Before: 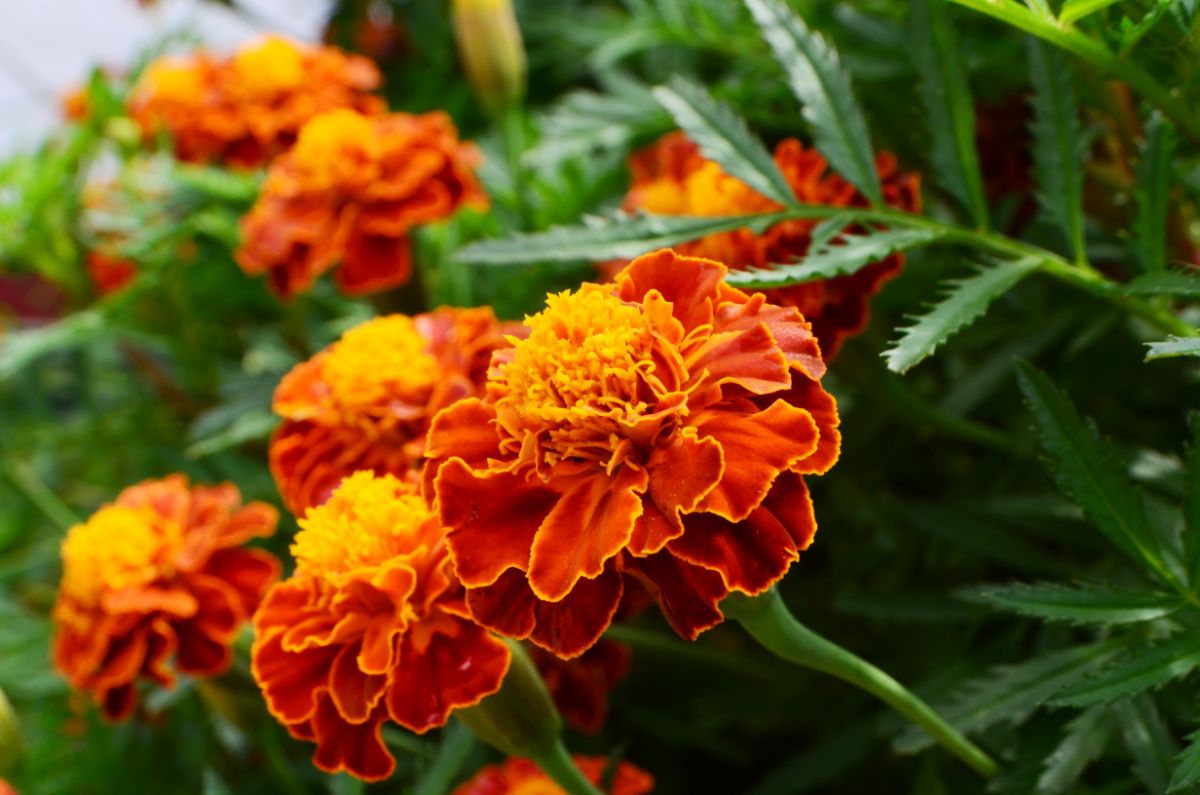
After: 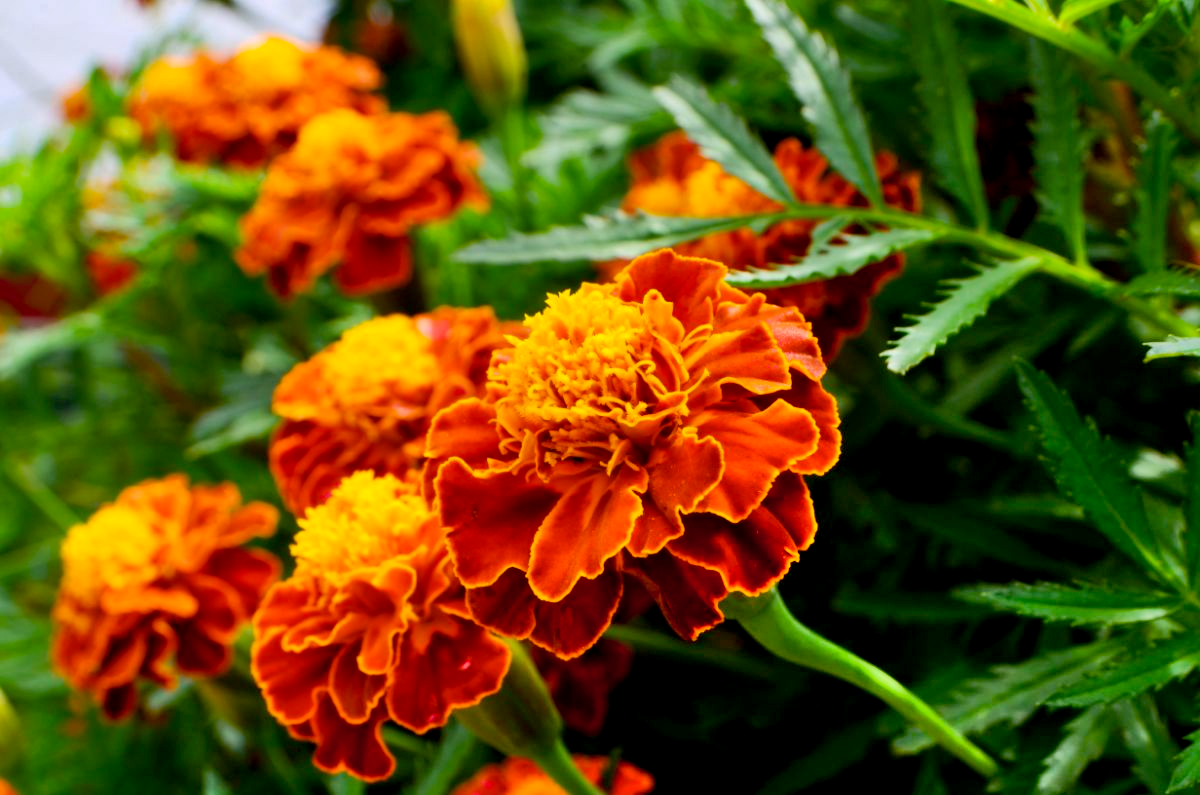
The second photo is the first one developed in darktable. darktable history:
exposure: black level correction 0.007, exposure 0.16 EV, compensate highlight preservation false
color balance rgb: shadows lift › chroma 0.999%, shadows lift › hue 115.74°, perceptual saturation grading › global saturation 24.911%
shadows and highlights: soften with gaussian
